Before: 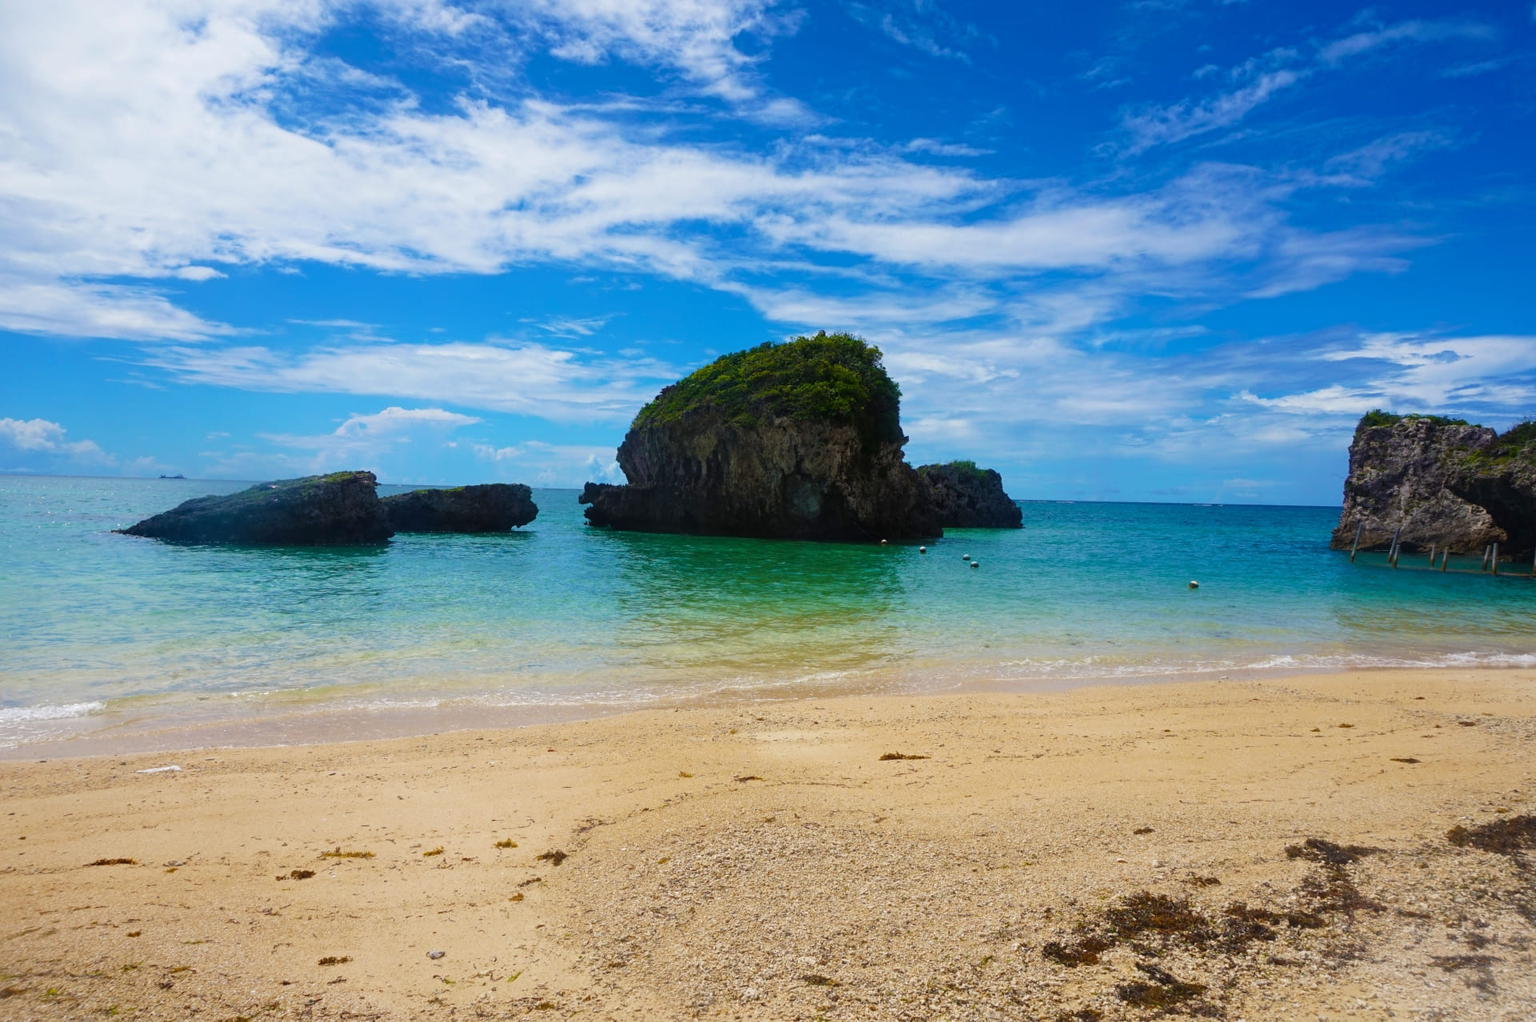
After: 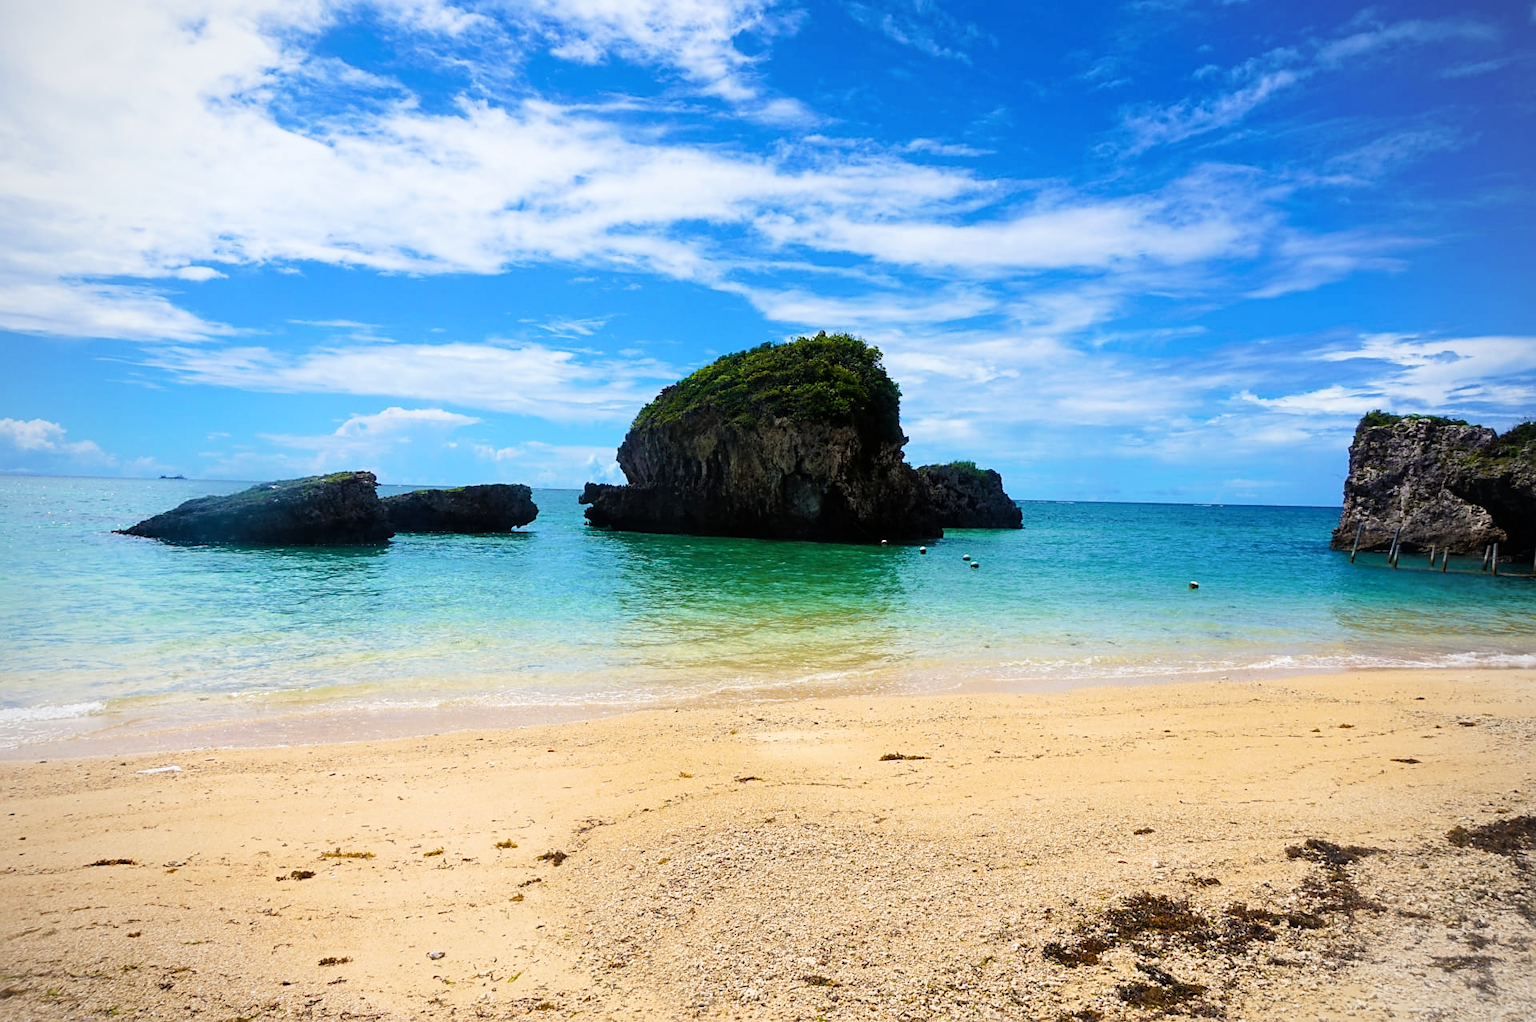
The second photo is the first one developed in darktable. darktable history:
sharpen: radius 1.906, amount 0.411, threshold 1.239
vignetting: fall-off radius 93.72%
filmic rgb: middle gray luminance 21.8%, black relative exposure -14.01 EV, white relative exposure 2.95 EV, target black luminance 0%, hardness 8.82, latitude 59.96%, contrast 1.212, highlights saturation mix 3.86%, shadows ↔ highlights balance 41.33%
exposure: exposure 0.494 EV, compensate highlight preservation false
